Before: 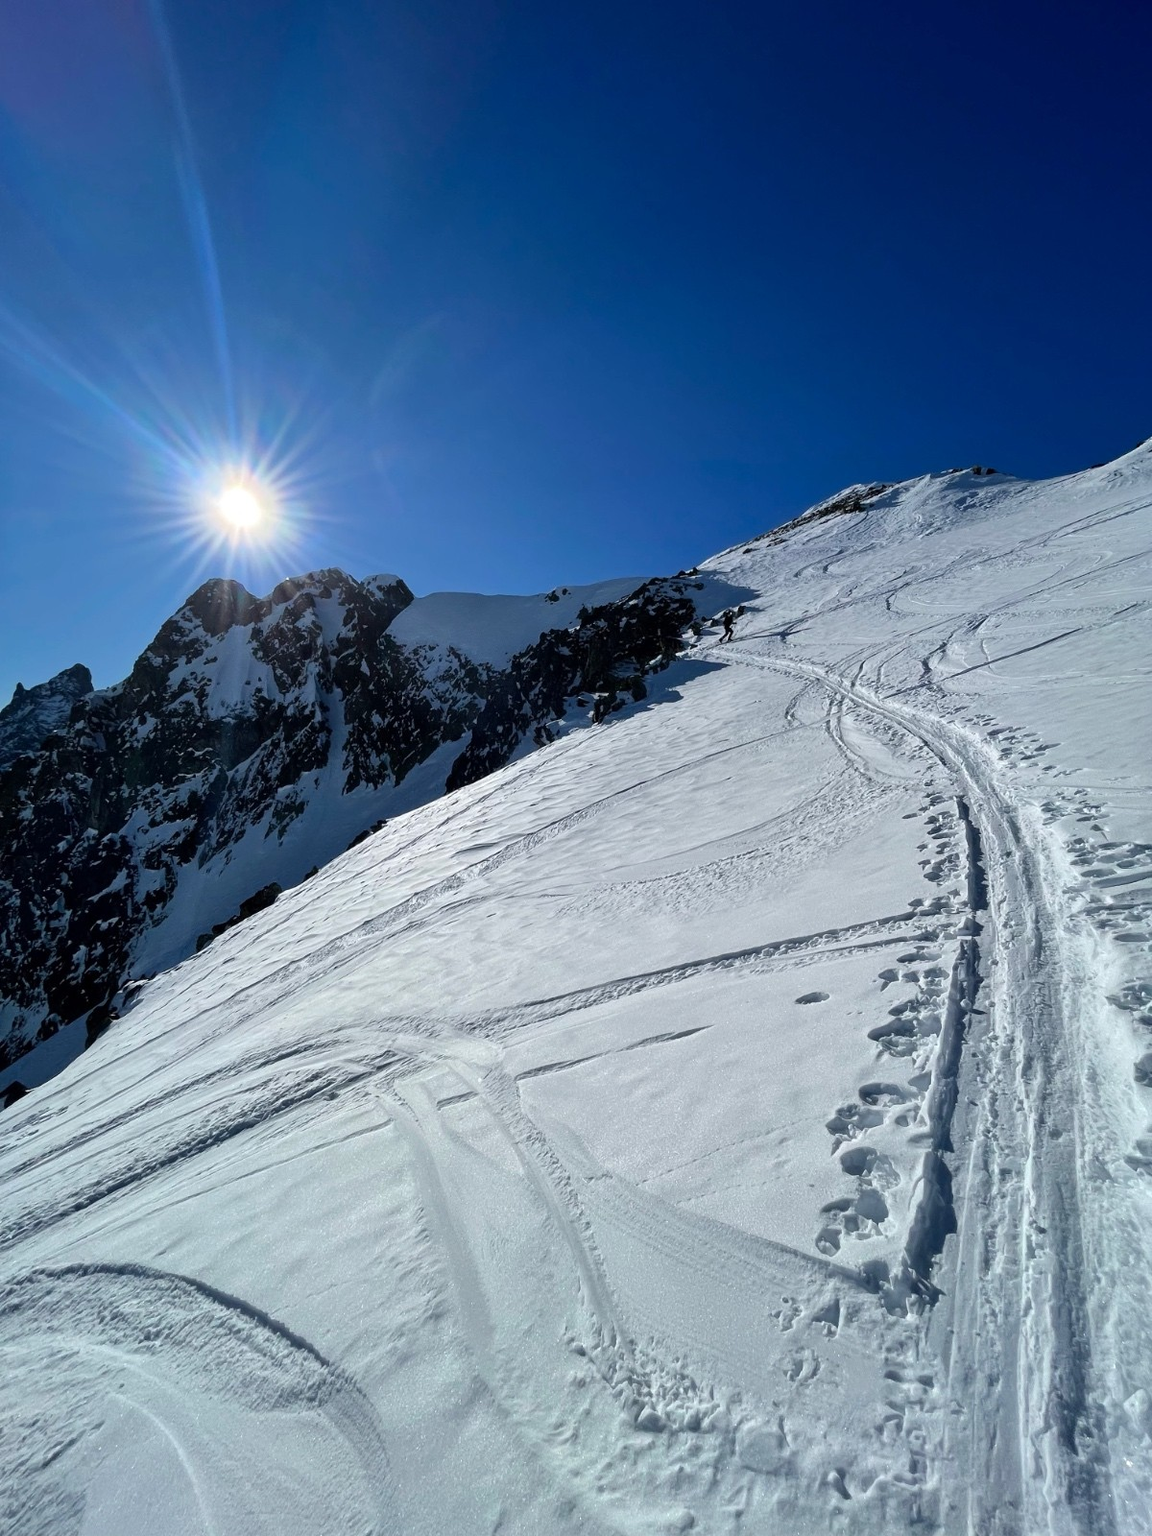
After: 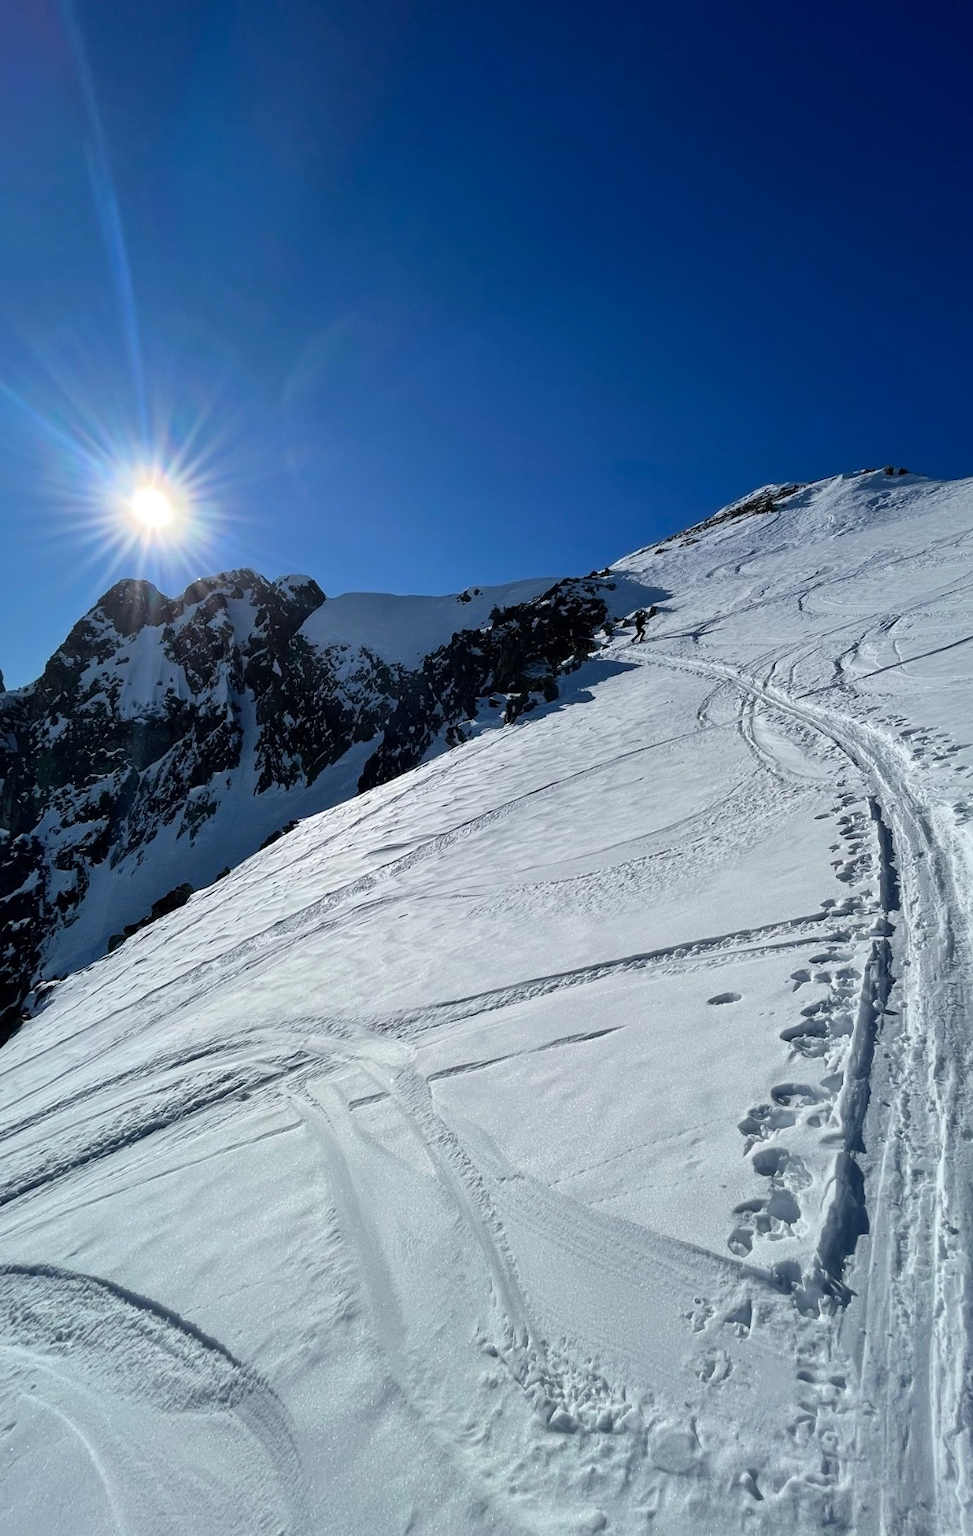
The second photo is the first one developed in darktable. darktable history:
crop: left 7.691%, right 7.854%
